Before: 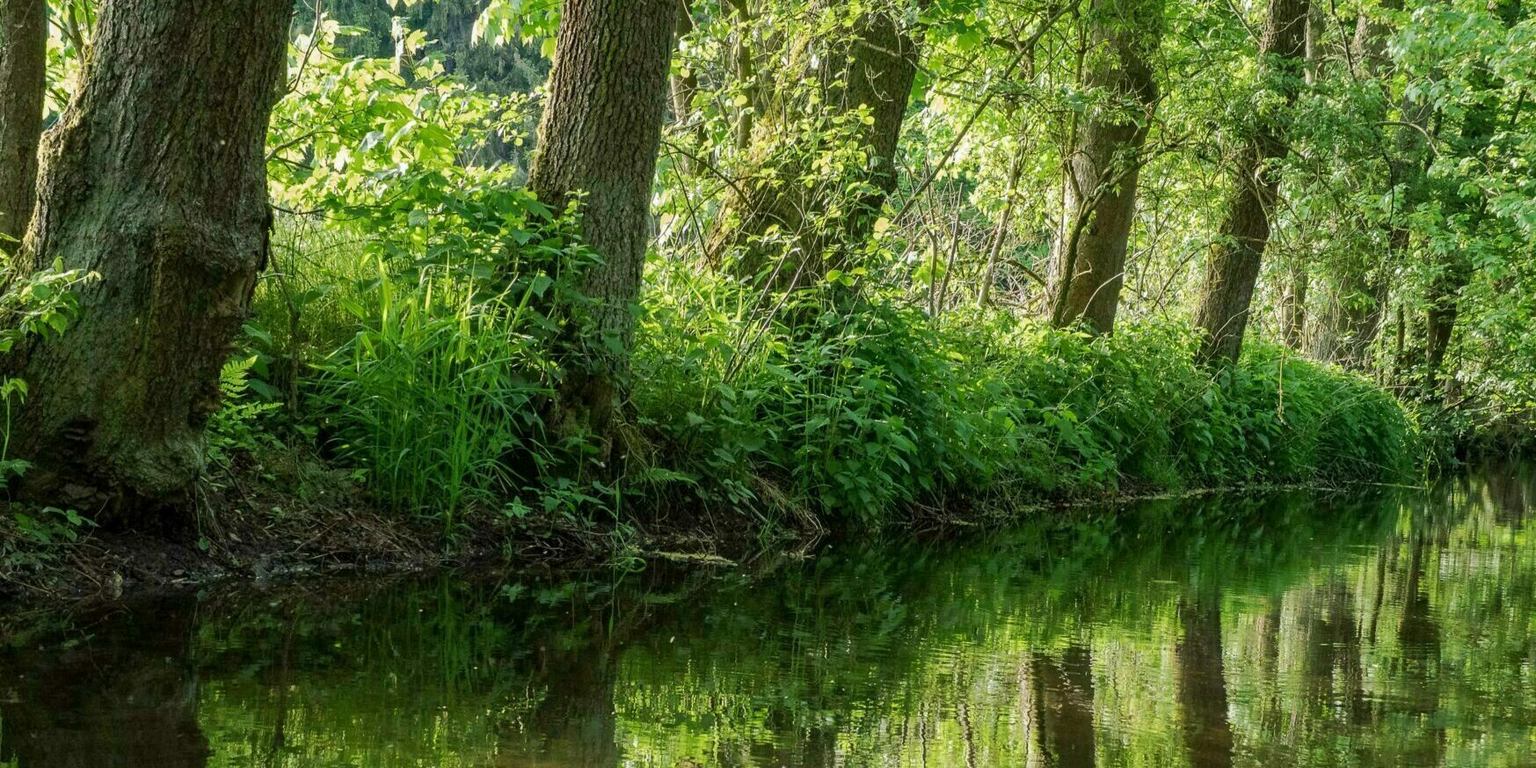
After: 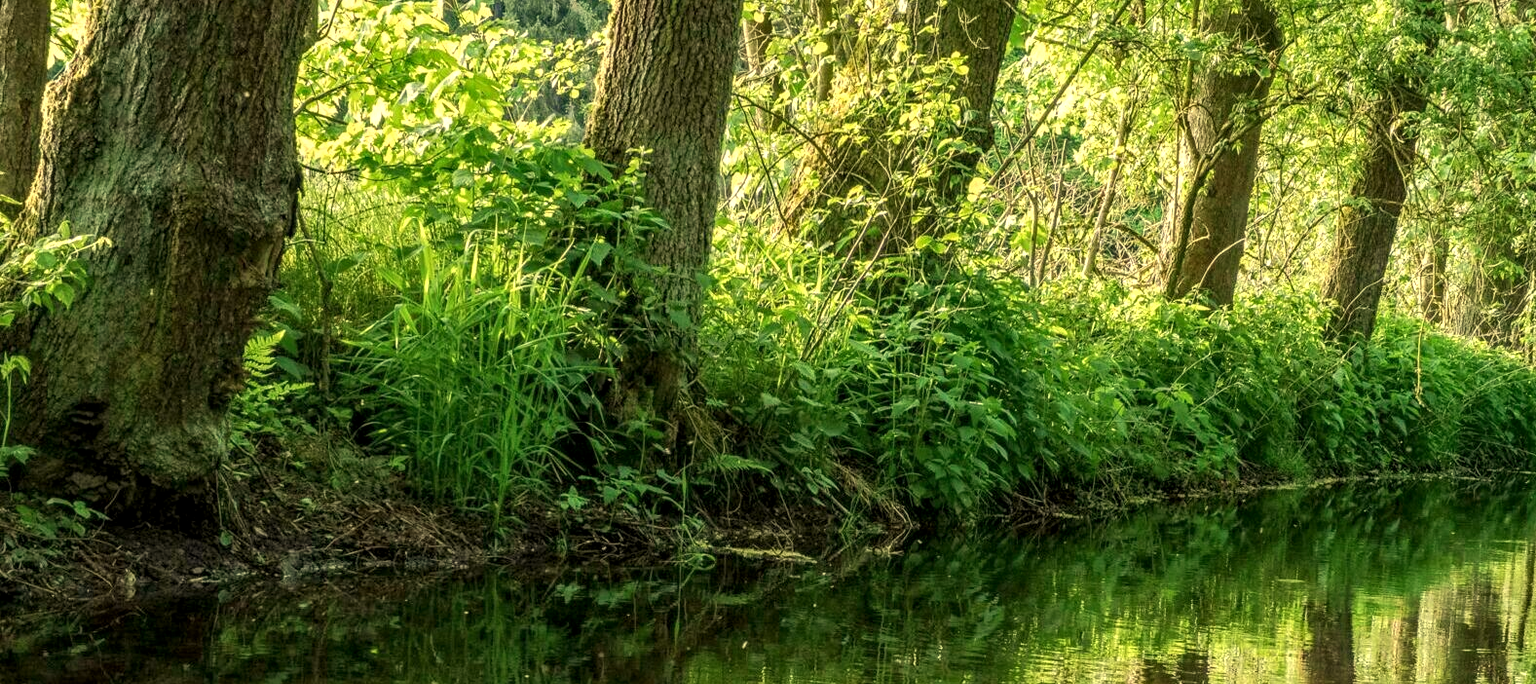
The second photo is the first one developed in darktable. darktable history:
local contrast: on, module defaults
crop: top 7.49%, right 9.717%, bottom 11.943%
exposure: exposure 0.376 EV
white balance: red 1.08, blue 0.791
